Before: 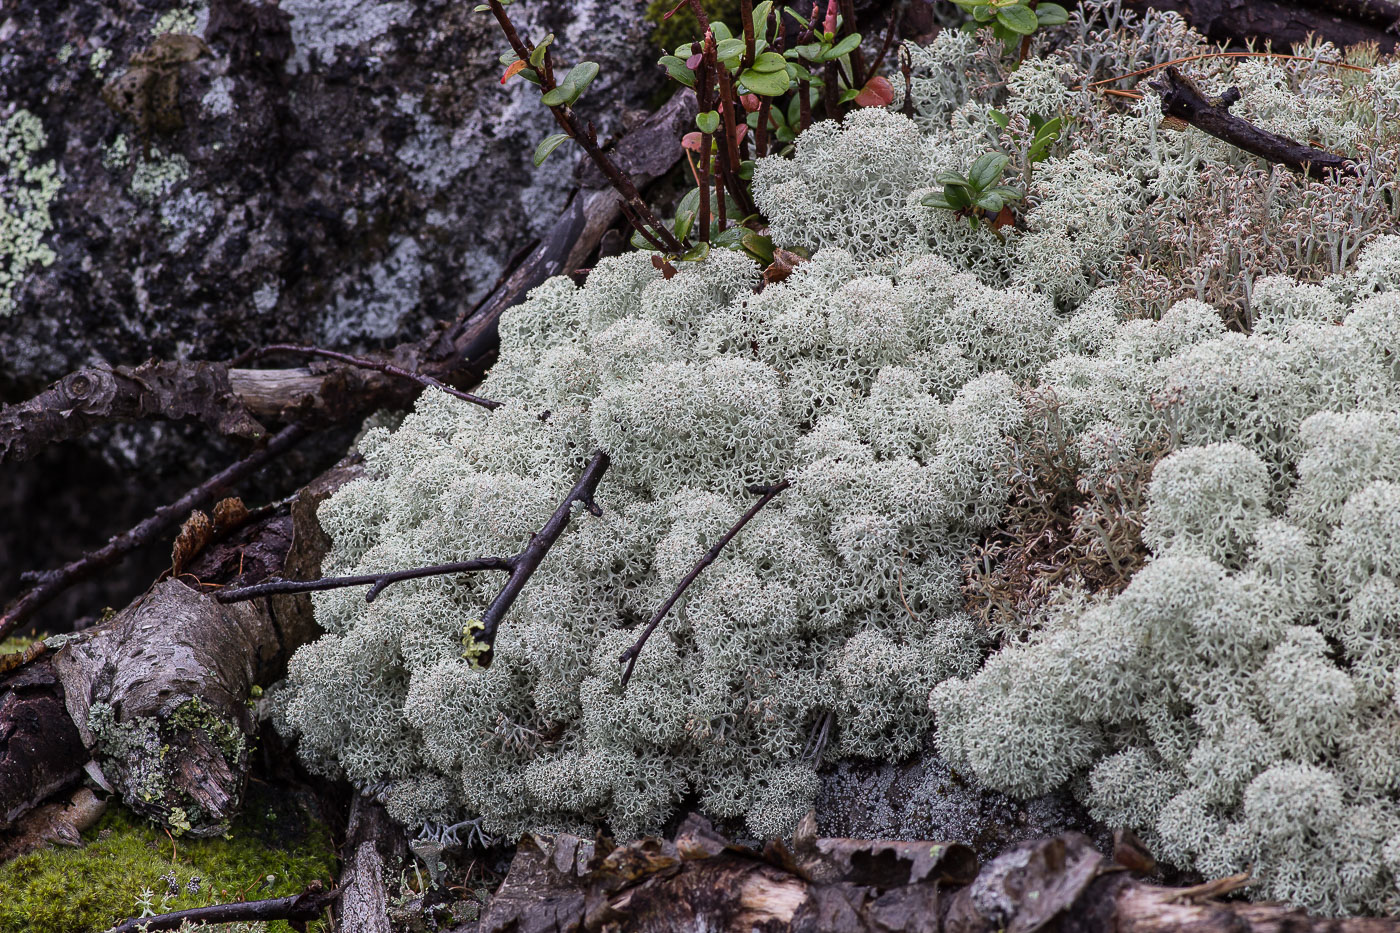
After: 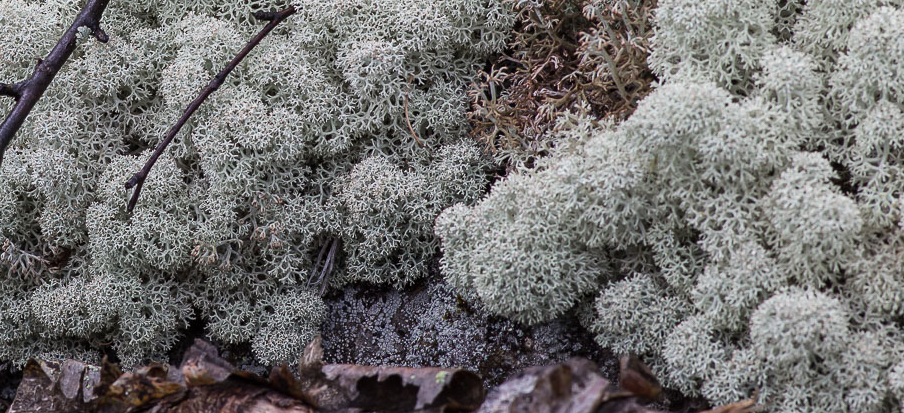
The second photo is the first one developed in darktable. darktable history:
crop and rotate: left 35.375%, top 50.804%, bottom 4.841%
